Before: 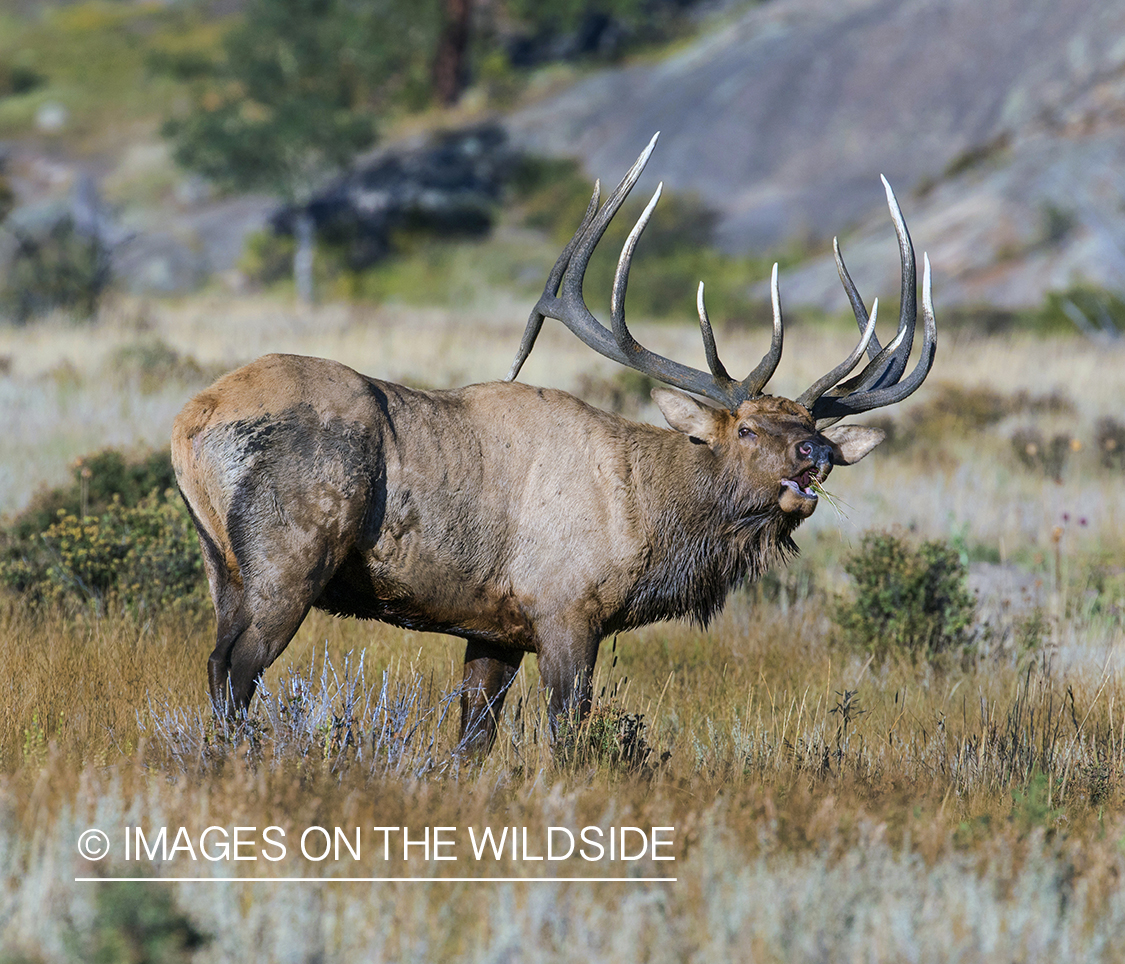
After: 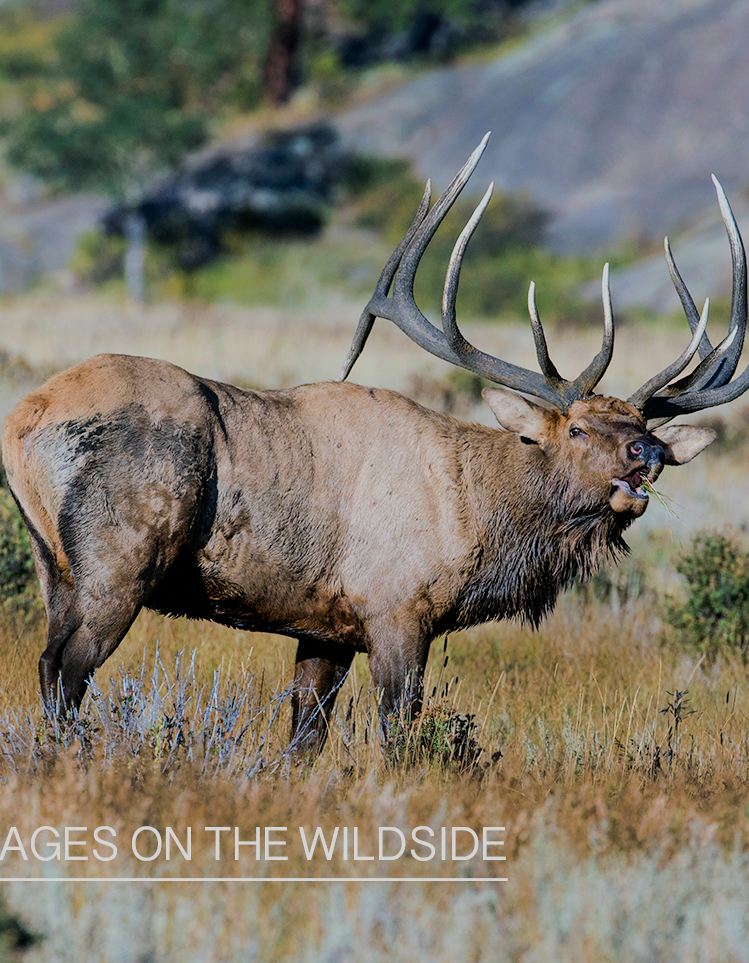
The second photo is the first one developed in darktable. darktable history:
crop and rotate: left 15.055%, right 18.278%
filmic rgb: black relative exposure -7.65 EV, white relative exposure 4.56 EV, hardness 3.61
